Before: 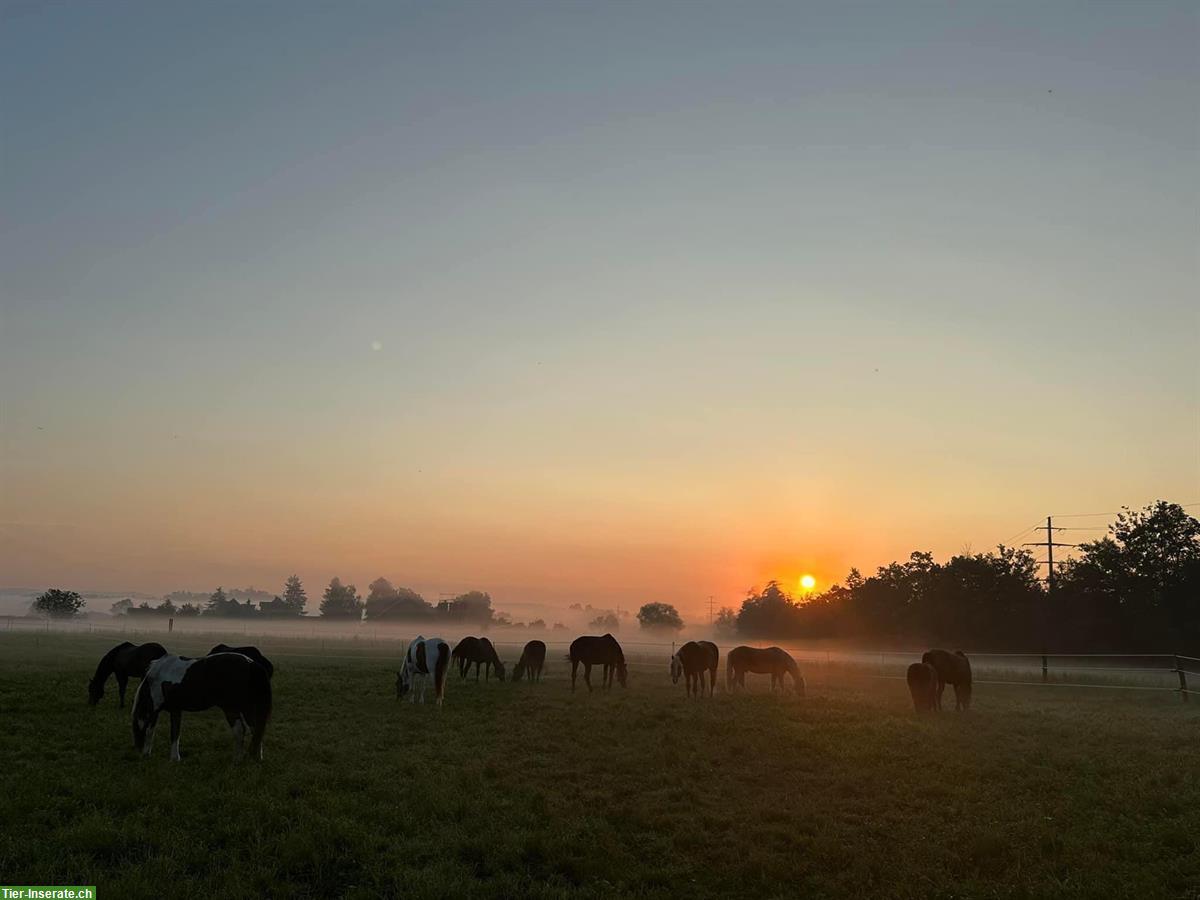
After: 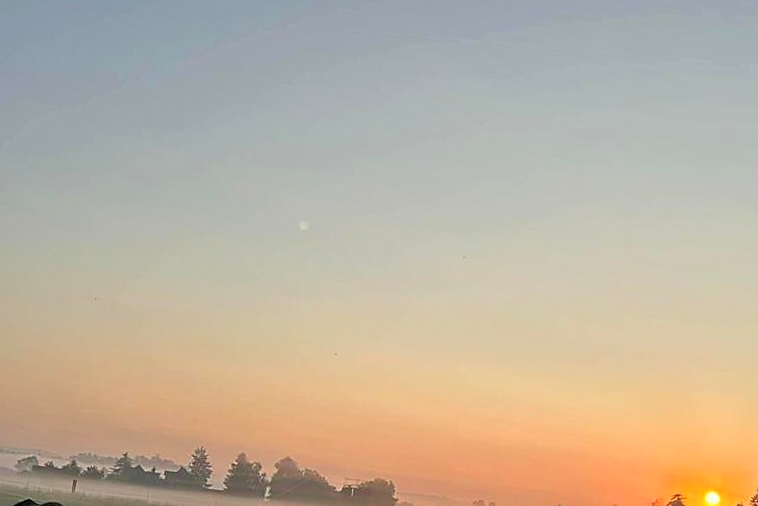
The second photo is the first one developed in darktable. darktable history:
crop and rotate: angle -4.99°, left 2.122%, top 6.945%, right 27.566%, bottom 30.519%
sharpen: amount 0.6
tone equalizer: -8 EV 2 EV, -7 EV 2 EV, -6 EV 2 EV, -5 EV 2 EV, -4 EV 2 EV, -3 EV 1.5 EV, -2 EV 1 EV, -1 EV 0.5 EV
